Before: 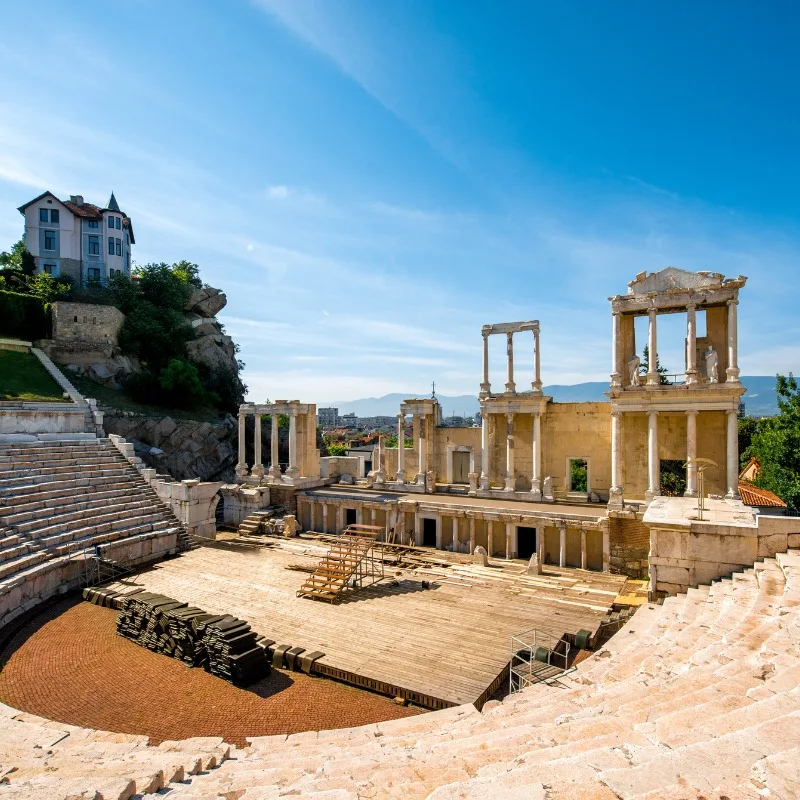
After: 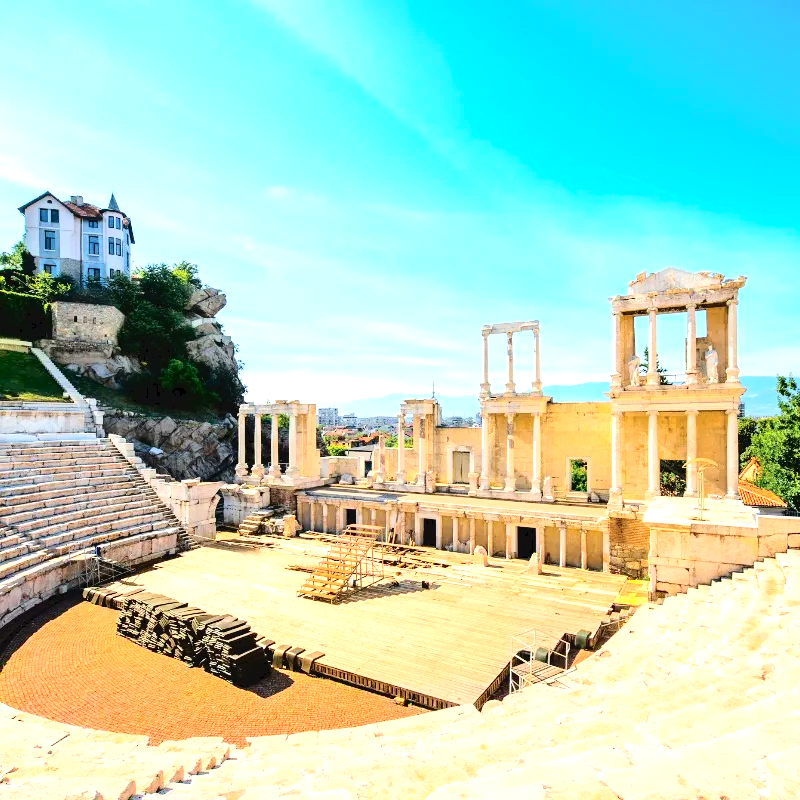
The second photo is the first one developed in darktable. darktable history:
exposure: exposure 1 EV, compensate highlight preservation false
contrast brightness saturation: contrast 0.199, brightness 0.164, saturation 0.218
tone curve: curves: ch0 [(0, 0) (0.003, 0.044) (0.011, 0.045) (0.025, 0.048) (0.044, 0.051) (0.069, 0.065) (0.1, 0.08) (0.136, 0.108) (0.177, 0.152) (0.224, 0.216) (0.277, 0.305) (0.335, 0.392) (0.399, 0.481) (0.468, 0.579) (0.543, 0.658) (0.623, 0.729) (0.709, 0.8) (0.801, 0.867) (0.898, 0.93) (1, 1)], color space Lab, independent channels, preserve colors none
